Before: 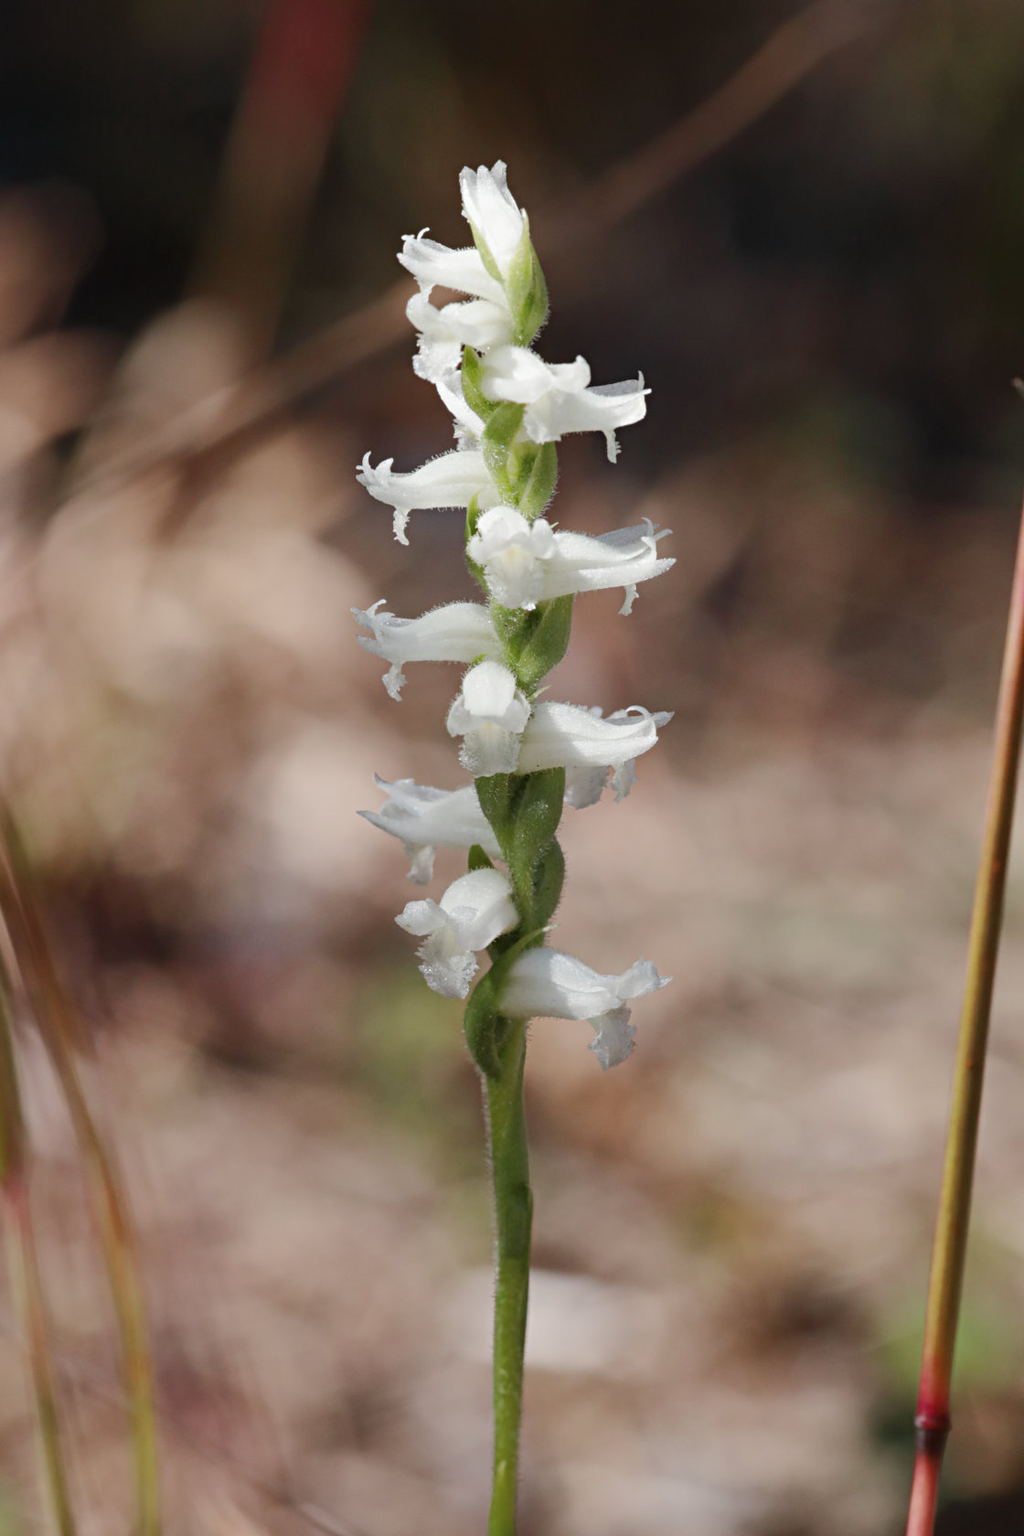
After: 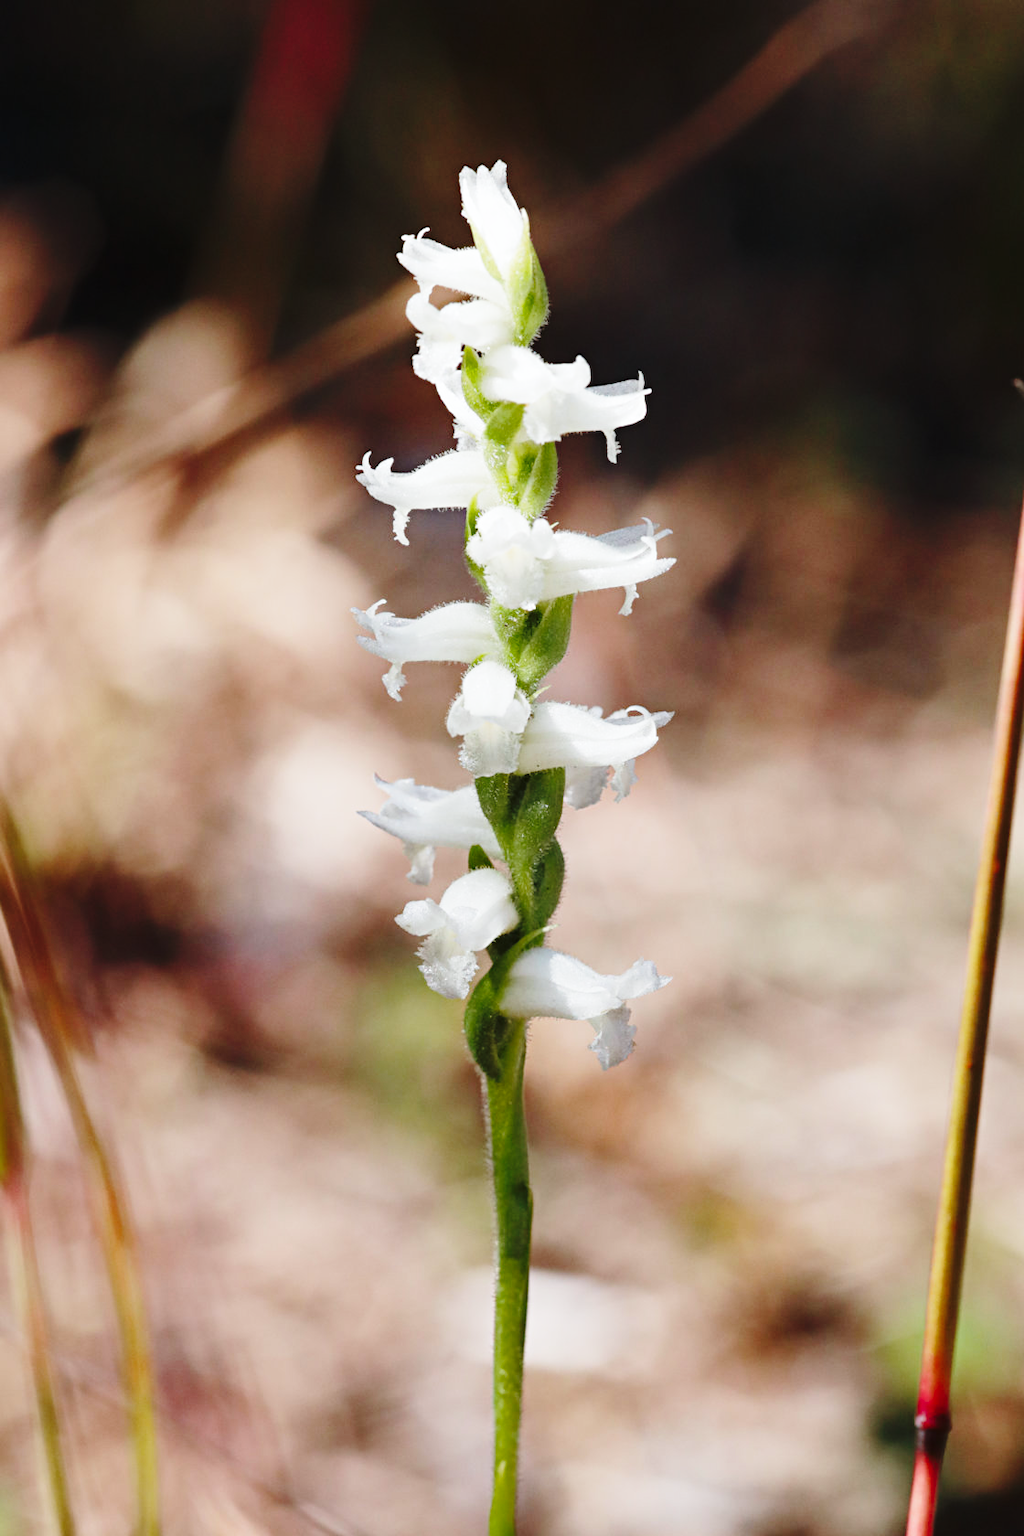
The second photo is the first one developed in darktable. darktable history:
white balance: red 0.988, blue 1.017
base curve: curves: ch0 [(0, 0) (0.04, 0.03) (0.133, 0.232) (0.448, 0.748) (0.843, 0.968) (1, 1)], preserve colors none
